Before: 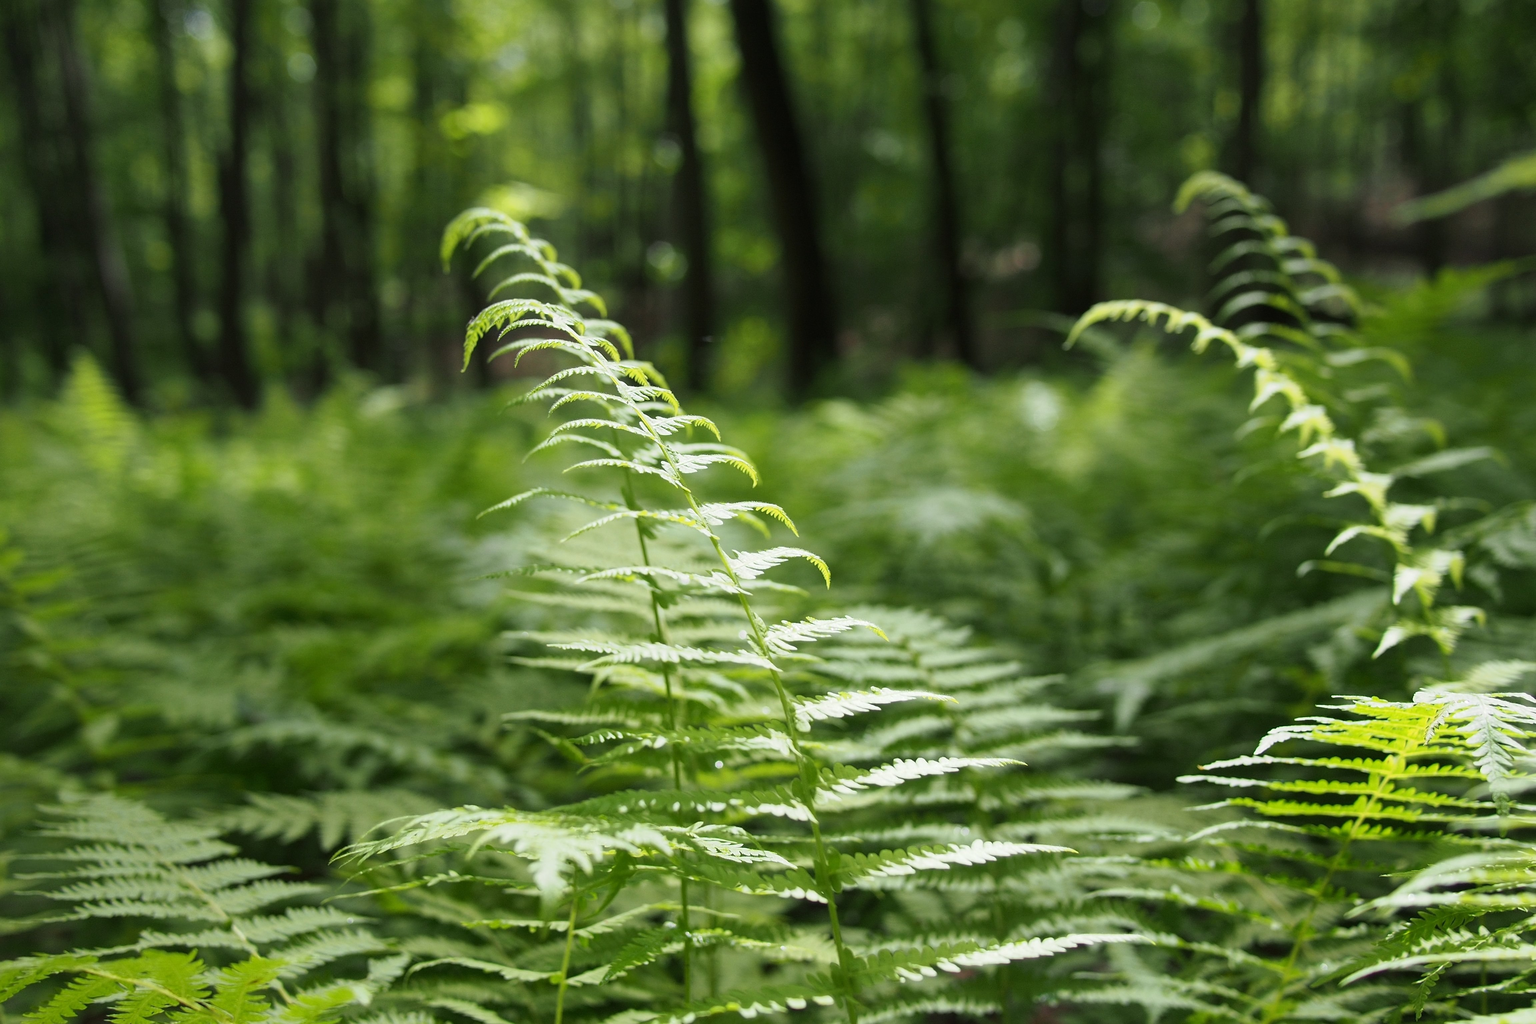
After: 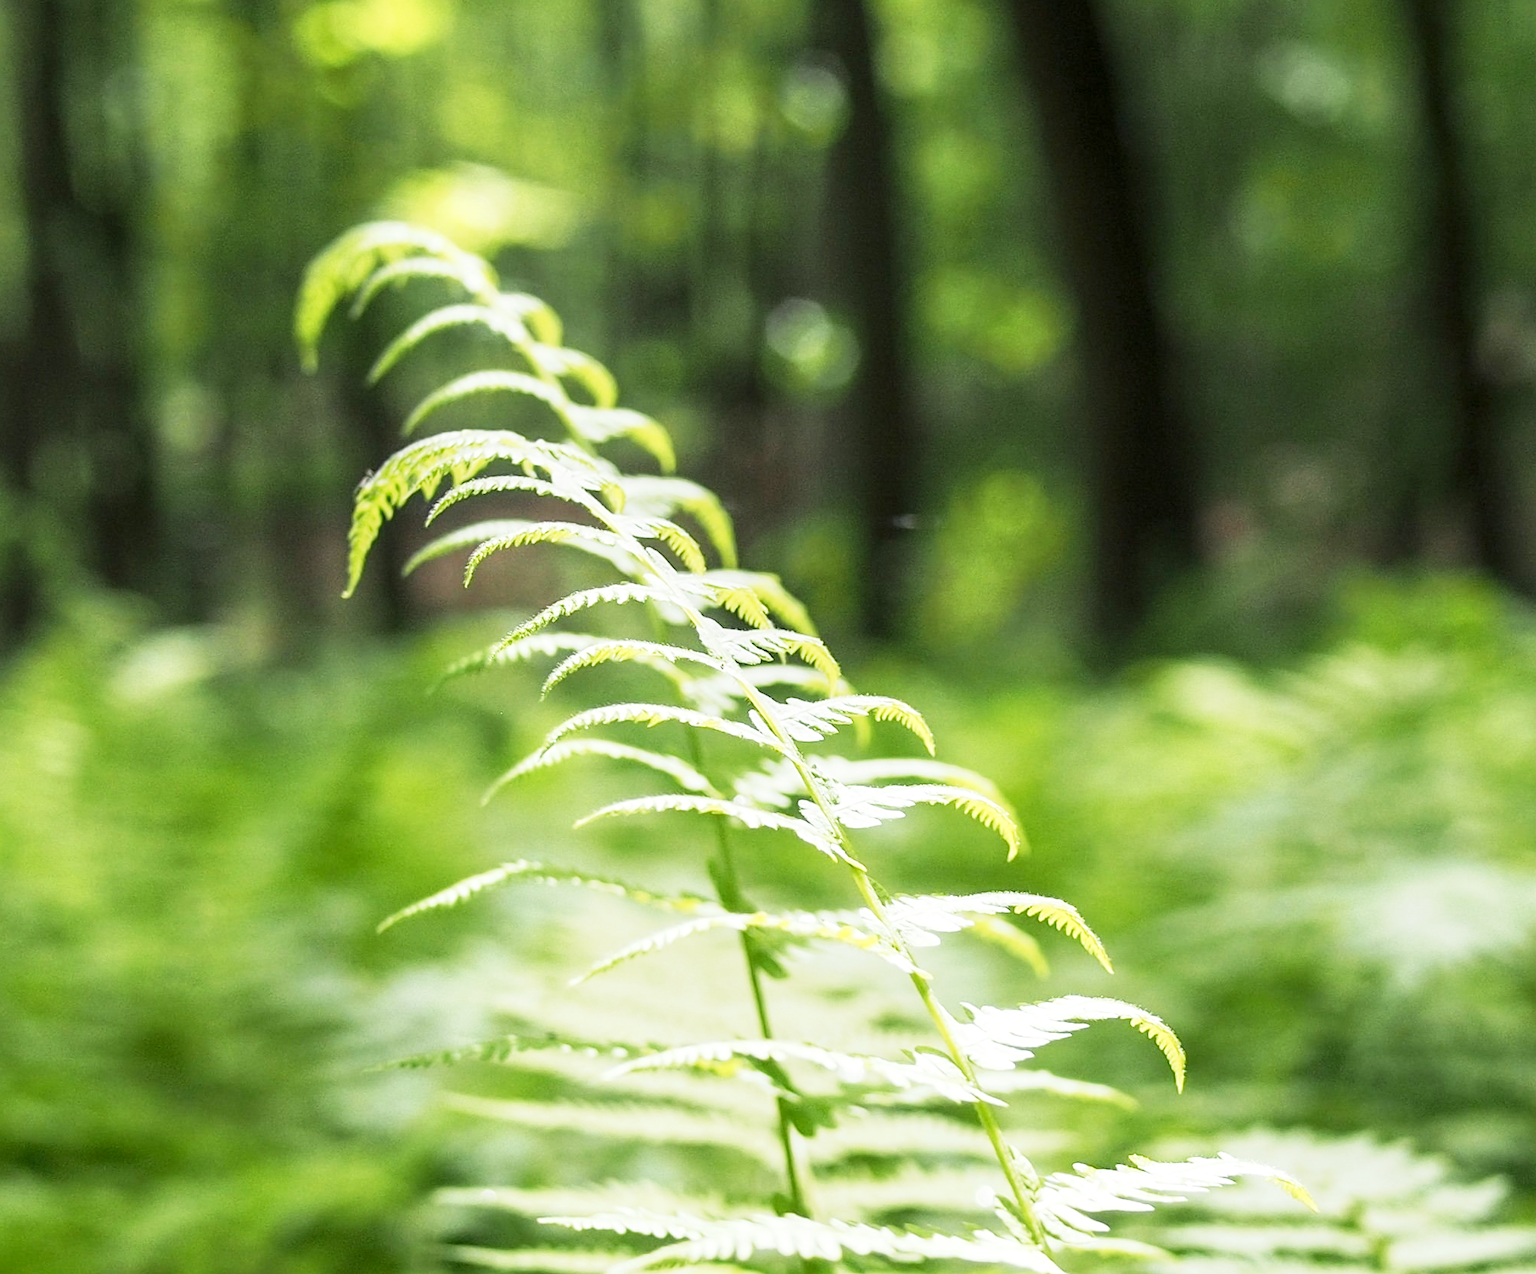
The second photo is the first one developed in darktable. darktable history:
local contrast: on, module defaults
crop: left 20.257%, top 10.787%, right 35.9%, bottom 34.645%
exposure: exposure 0.608 EV, compensate exposure bias true, compensate highlight preservation false
base curve: curves: ch0 [(0, 0) (0.088, 0.125) (0.176, 0.251) (0.354, 0.501) (0.613, 0.749) (1, 0.877)], preserve colors none
